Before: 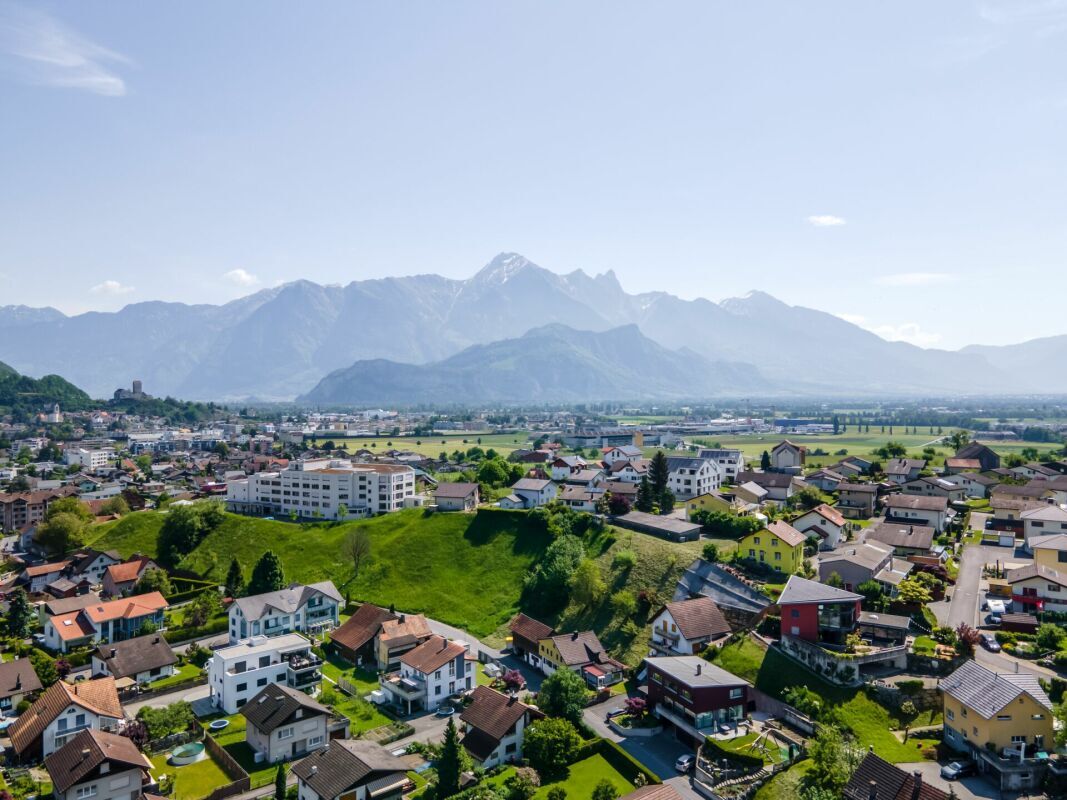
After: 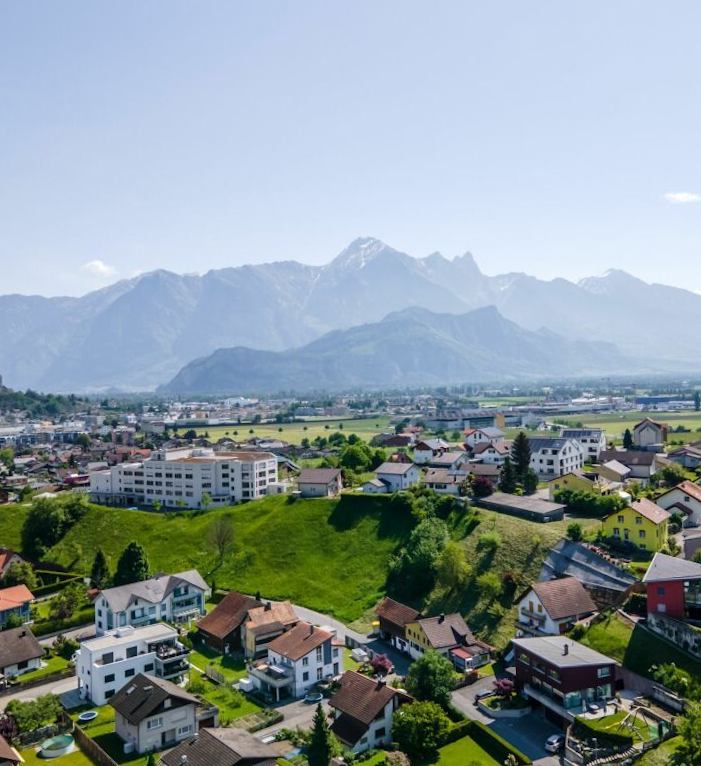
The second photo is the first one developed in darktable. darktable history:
crop and rotate: left 12.648%, right 20.685%
rotate and perspective: rotation -1.42°, crop left 0.016, crop right 0.984, crop top 0.035, crop bottom 0.965
